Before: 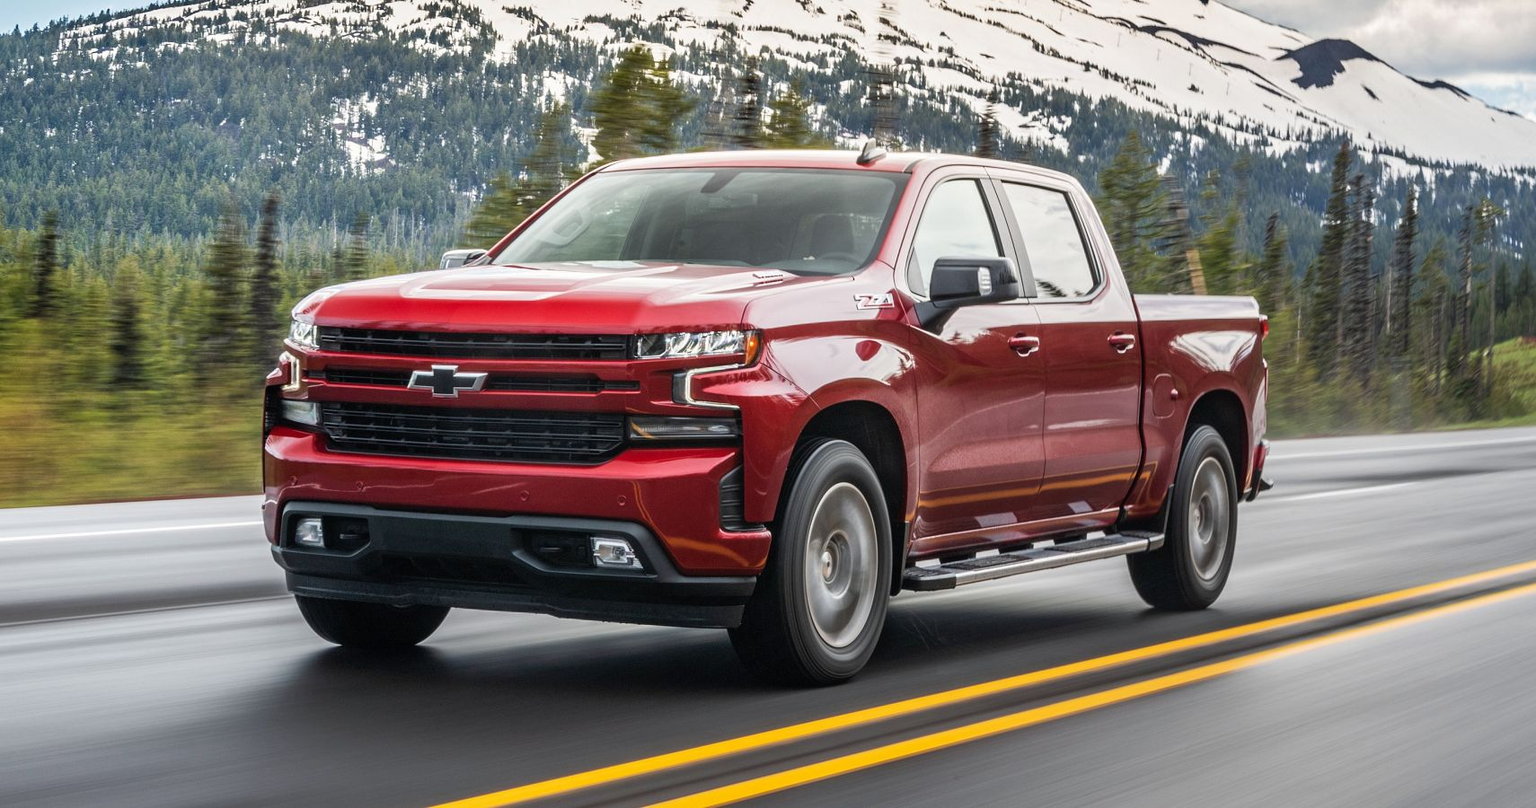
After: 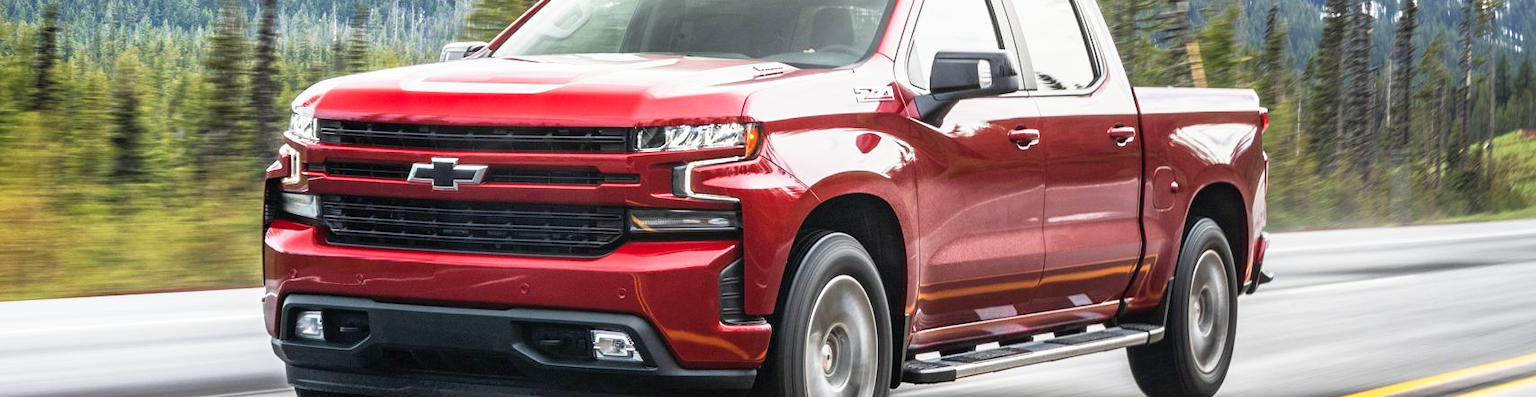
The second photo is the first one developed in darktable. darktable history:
crop and rotate: top 25.768%, bottom 24.954%
base curve: curves: ch0 [(0, 0) (0.557, 0.834) (1, 1)], preserve colors none
